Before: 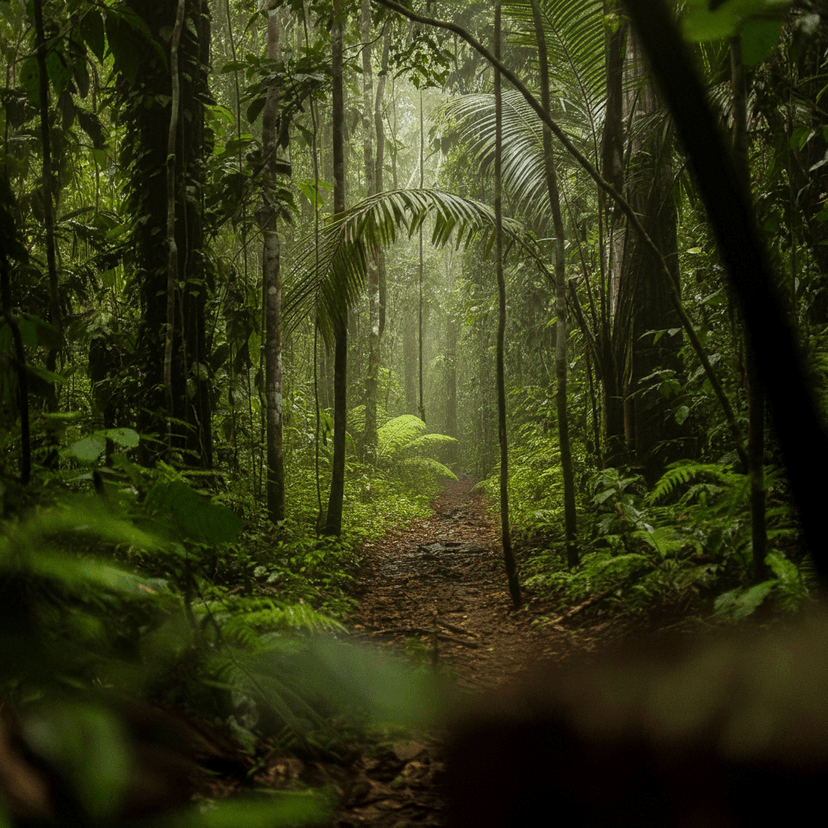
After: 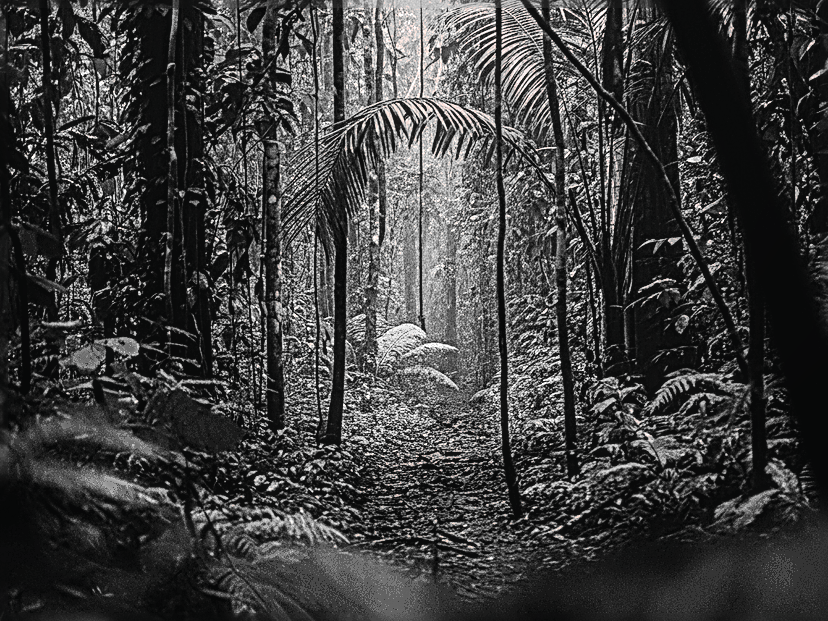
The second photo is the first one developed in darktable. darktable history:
color balance rgb: power › hue 314.21°, linear chroma grading › global chroma 1.312%, linear chroma grading › mid-tones -1.135%, perceptual saturation grading › global saturation 20%, perceptual saturation grading › highlights -25.625%, perceptual saturation grading › shadows 49.473%, global vibrance 20%
exposure: black level correction 0.001, compensate highlight preservation false
color correction: highlights a* 16.59, highlights b* 0.21, shadows a* -15.48, shadows b* -14.48, saturation 1.56
color zones: curves: ch1 [(0, 0.006) (0.094, 0.285) (0.171, 0.001) (0.429, 0.001) (0.571, 0.003) (0.714, 0.004) (0.857, 0.004) (1, 0.006)]
sharpen: radius 3.185, amount 1.722
local contrast: on, module defaults
tone curve: curves: ch0 [(0, 0.03) (0.113, 0.087) (0.207, 0.184) (0.515, 0.612) (0.712, 0.793) (1, 0.946)]; ch1 [(0, 0) (0.172, 0.123) (0.317, 0.279) (0.414, 0.382) (0.476, 0.479) (0.505, 0.498) (0.534, 0.534) (0.621, 0.65) (0.709, 0.764) (1, 1)]; ch2 [(0, 0) (0.411, 0.424) (0.505, 0.505) (0.521, 0.524) (0.537, 0.57) (0.65, 0.699) (1, 1)], preserve colors none
crop: top 11.021%, bottom 13.922%
